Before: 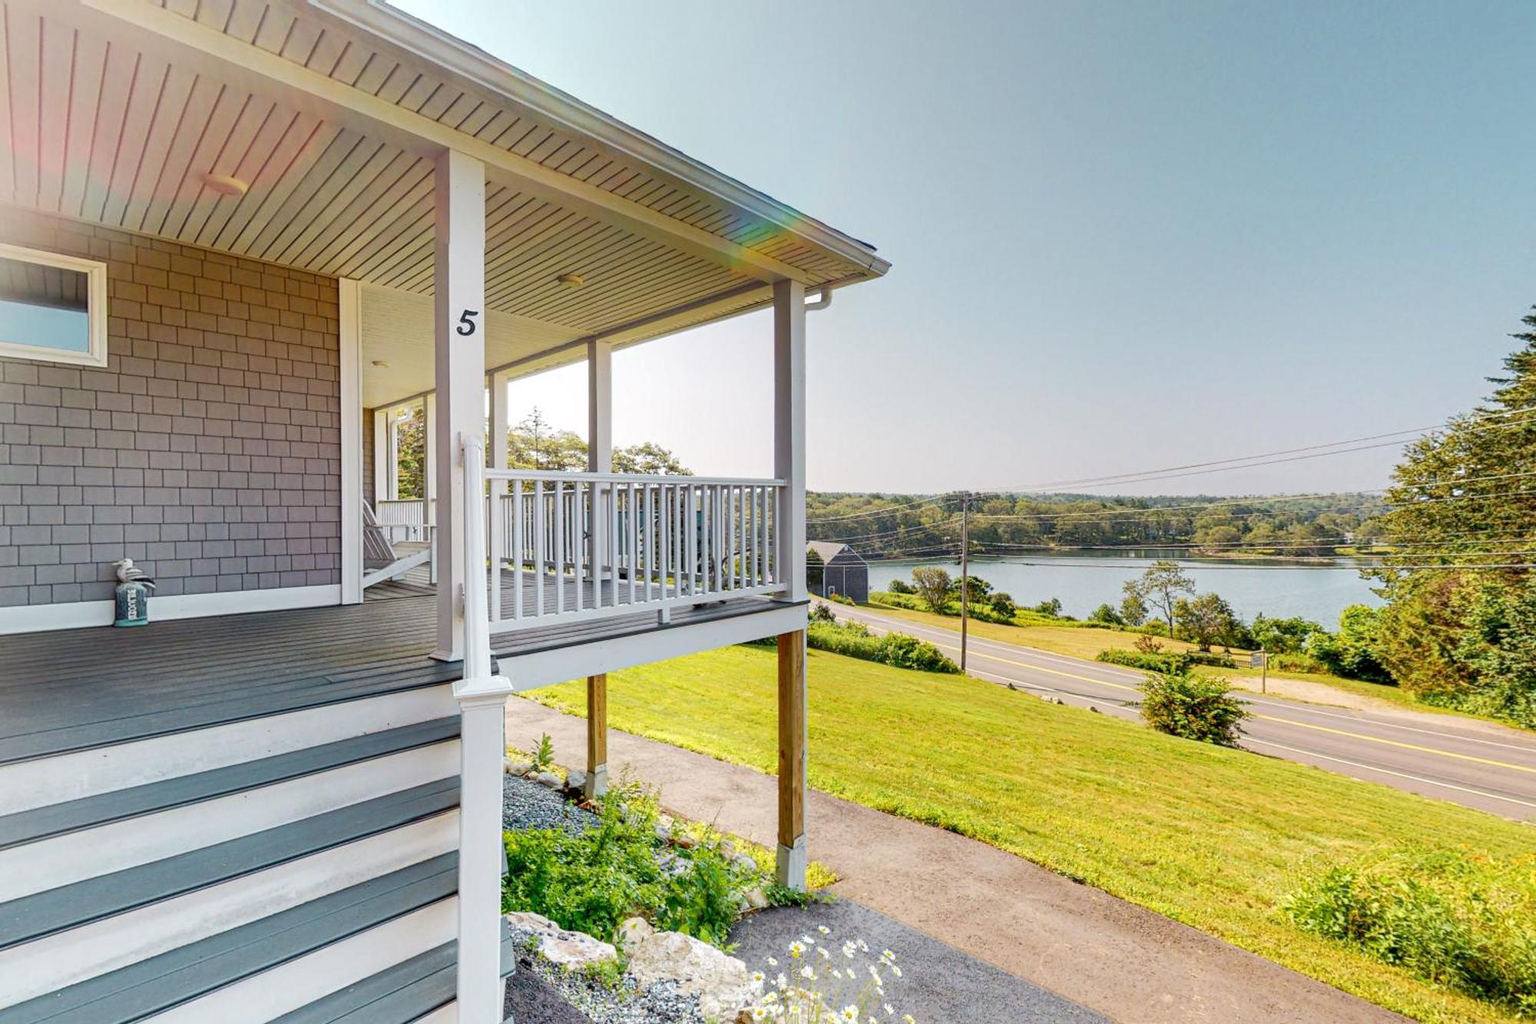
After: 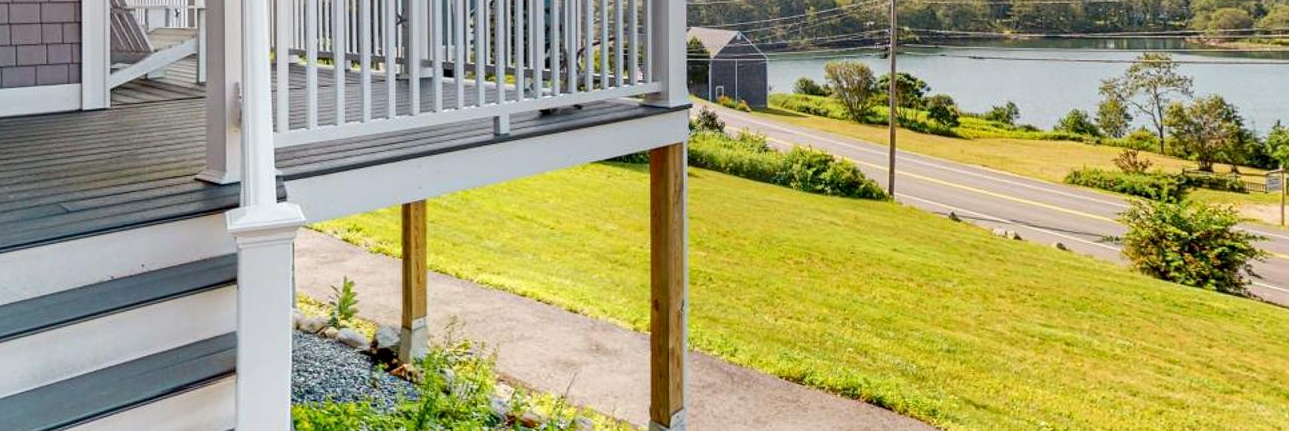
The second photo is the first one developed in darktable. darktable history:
crop: left 18.172%, top 50.816%, right 17.378%, bottom 16.846%
exposure: black level correction 0.002, compensate highlight preservation false
